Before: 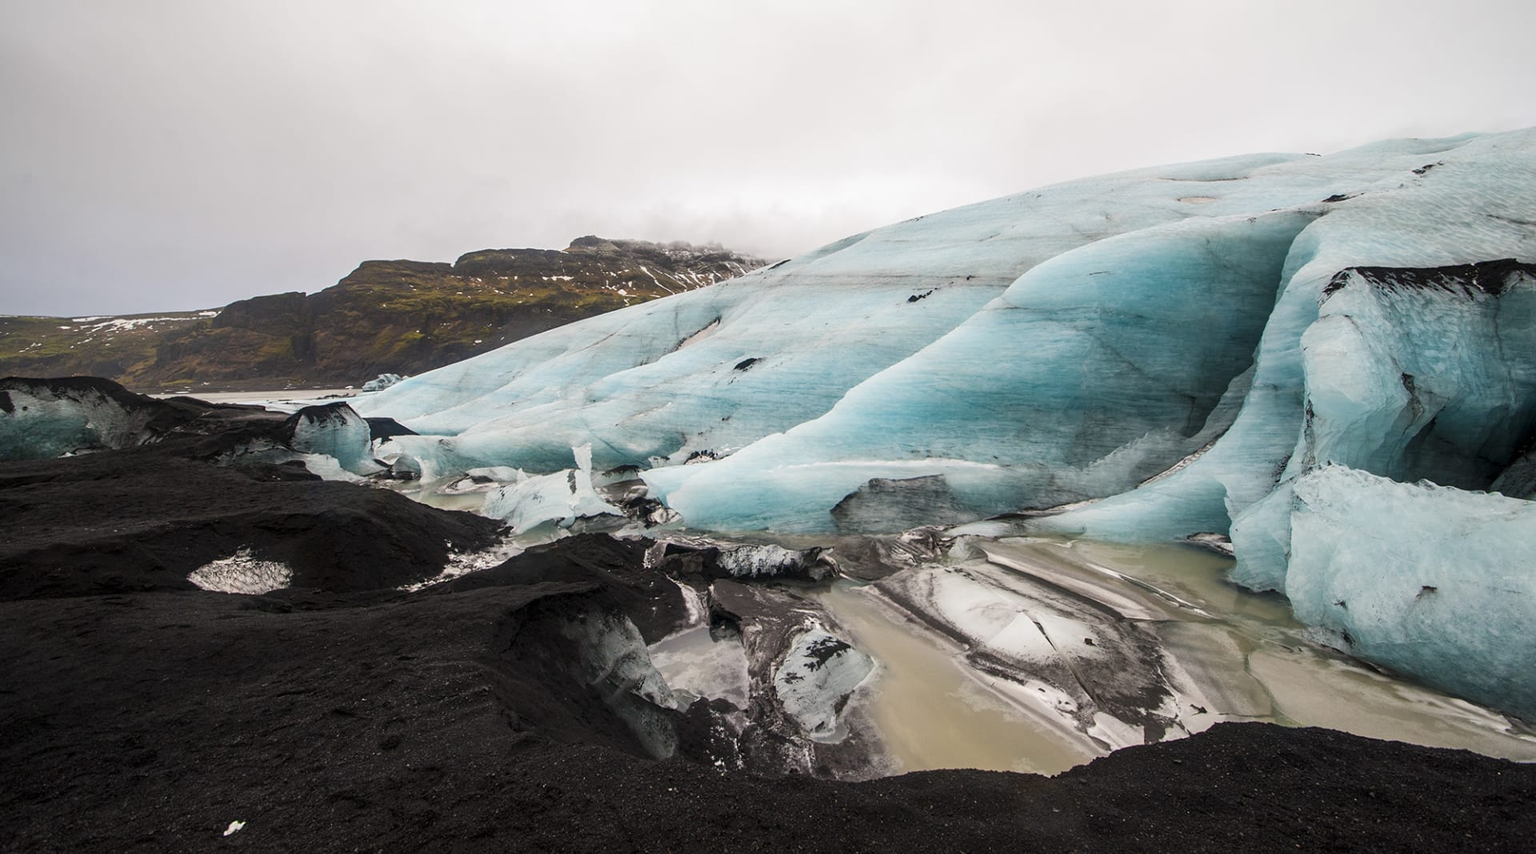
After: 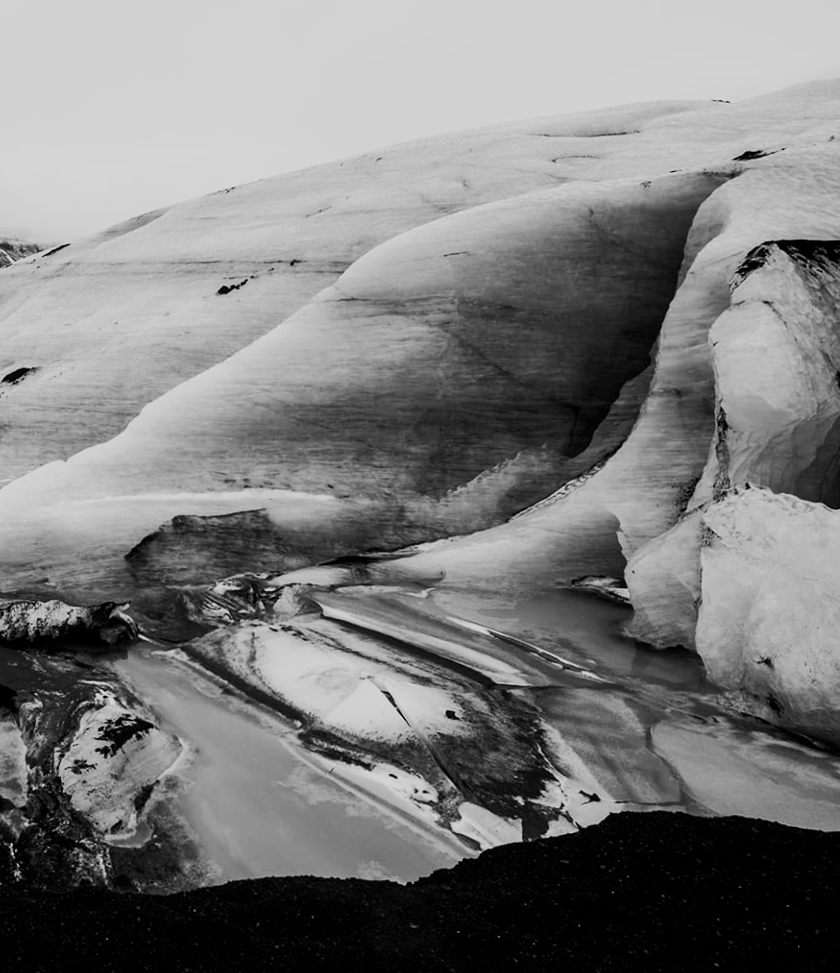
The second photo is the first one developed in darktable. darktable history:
contrast brightness saturation: contrast -0.03, brightness -0.59, saturation -1
rotate and perspective: rotation -1°, crop left 0.011, crop right 0.989, crop top 0.025, crop bottom 0.975
tone curve: curves: ch0 [(0, 0) (0.91, 0.76) (0.997, 0.913)], color space Lab, linked channels, preserve colors none
crop: left 47.628%, top 6.643%, right 7.874%
base curve: curves: ch0 [(0, 0) (0.012, 0.01) (0.073, 0.168) (0.31, 0.711) (0.645, 0.957) (1, 1)], preserve colors none
